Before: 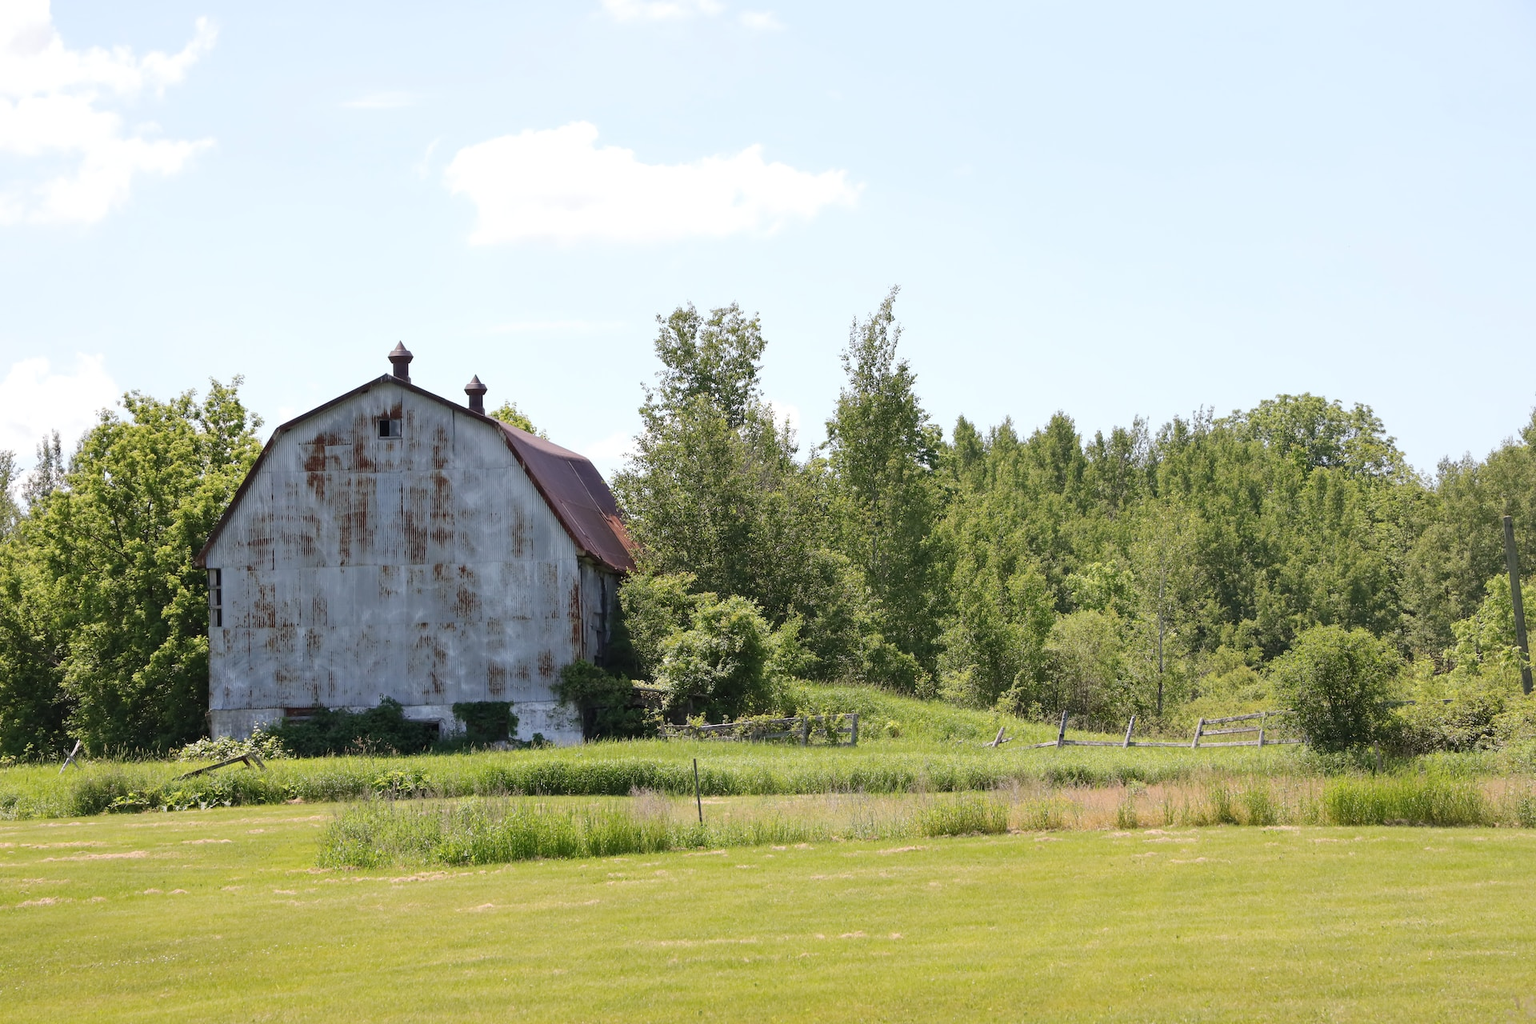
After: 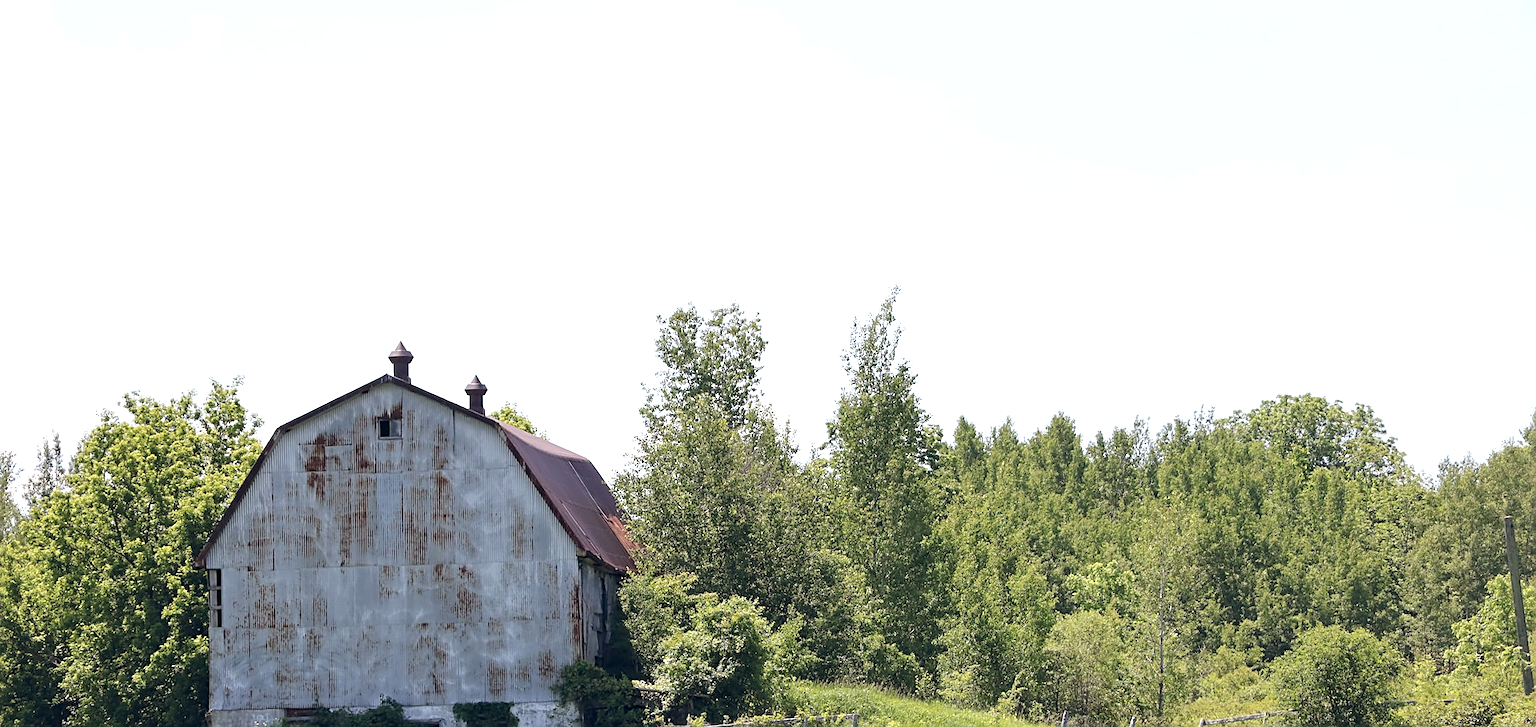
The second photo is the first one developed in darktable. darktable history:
contrast brightness saturation: saturation -0.041
sharpen: on, module defaults
tone equalizer: -8 EV -0.391 EV, -7 EV -0.371 EV, -6 EV -0.345 EV, -5 EV -0.193 EV, -3 EV 0.219 EV, -2 EV 0.36 EV, -1 EV 0.386 EV, +0 EV 0.424 EV
shadows and highlights: shadows 25.99, highlights -23.75
crop: right 0%, bottom 28.913%
color balance rgb: shadows lift › luminance 0.774%, shadows lift › chroma 0.459%, shadows lift › hue 18.29°, global offset › chroma 0.102%, global offset › hue 250.98°, perceptual saturation grading › global saturation 0.21%
